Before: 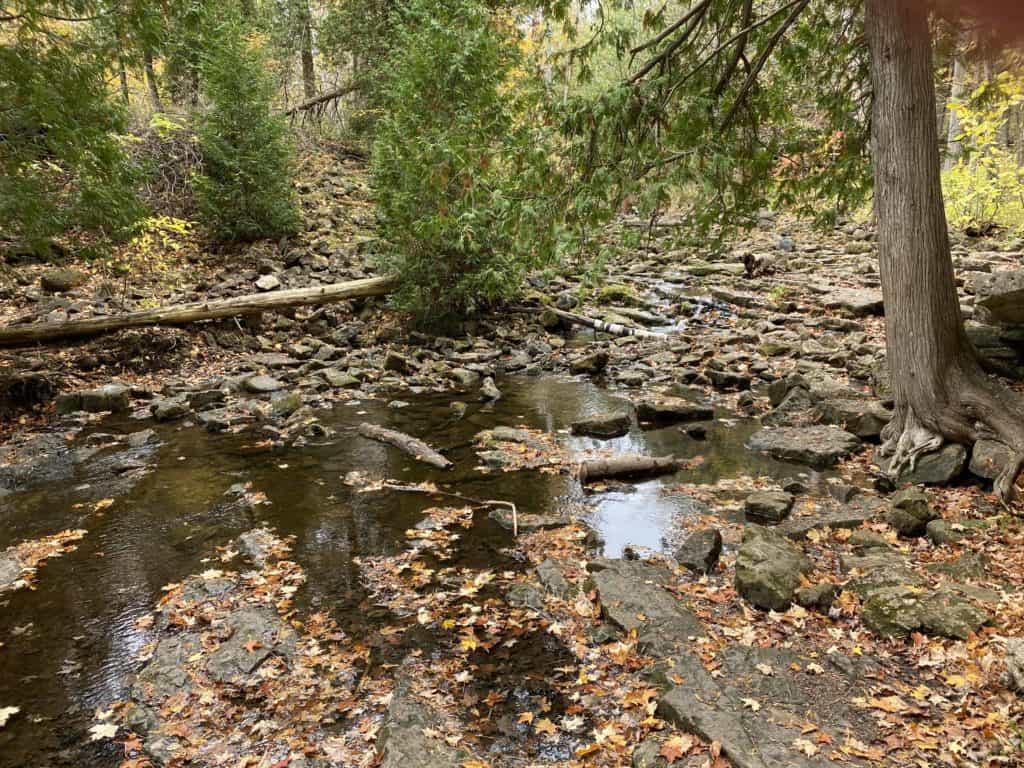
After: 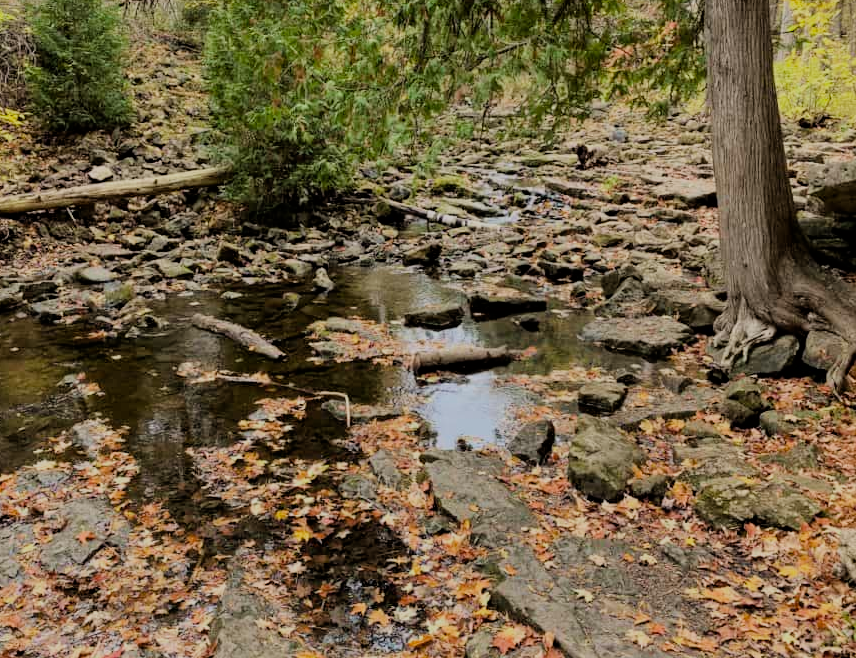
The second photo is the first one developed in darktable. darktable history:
filmic rgb: black relative exposure -6.15 EV, white relative exposure 6.96 EV, hardness 2.23, color science v6 (2022)
crop: left 16.315%, top 14.246%
